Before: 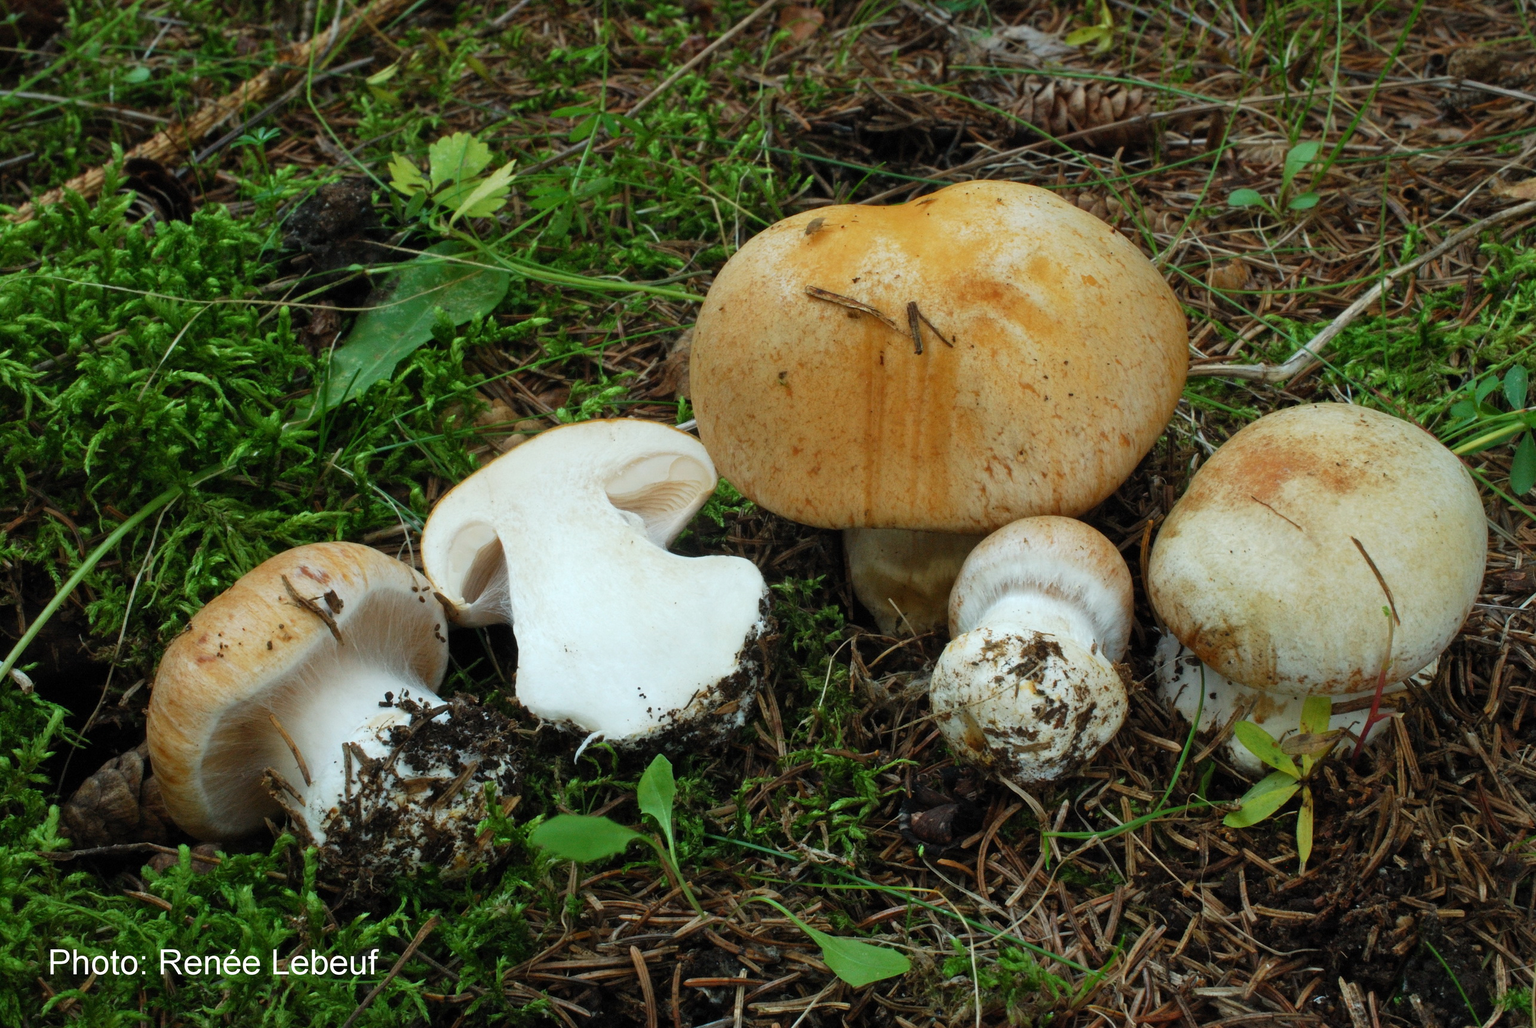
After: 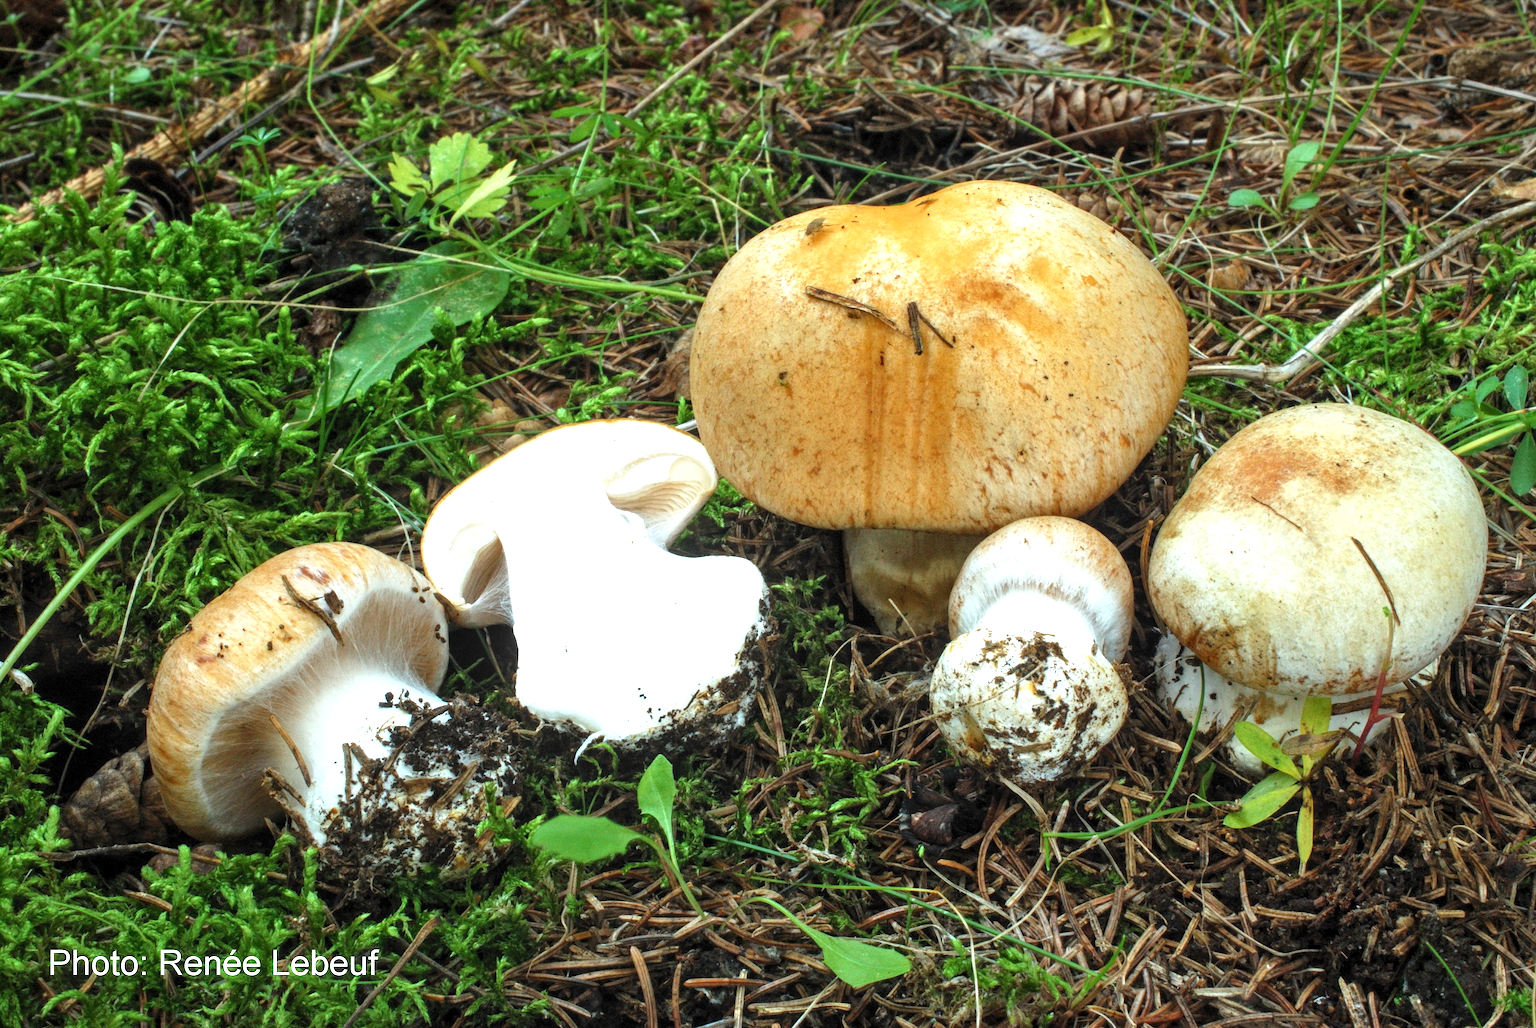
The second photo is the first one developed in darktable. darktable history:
white balance: red 0.982, blue 1.018
exposure: black level correction 0, exposure 1 EV, compensate exposure bias true, compensate highlight preservation false
local contrast: on, module defaults
